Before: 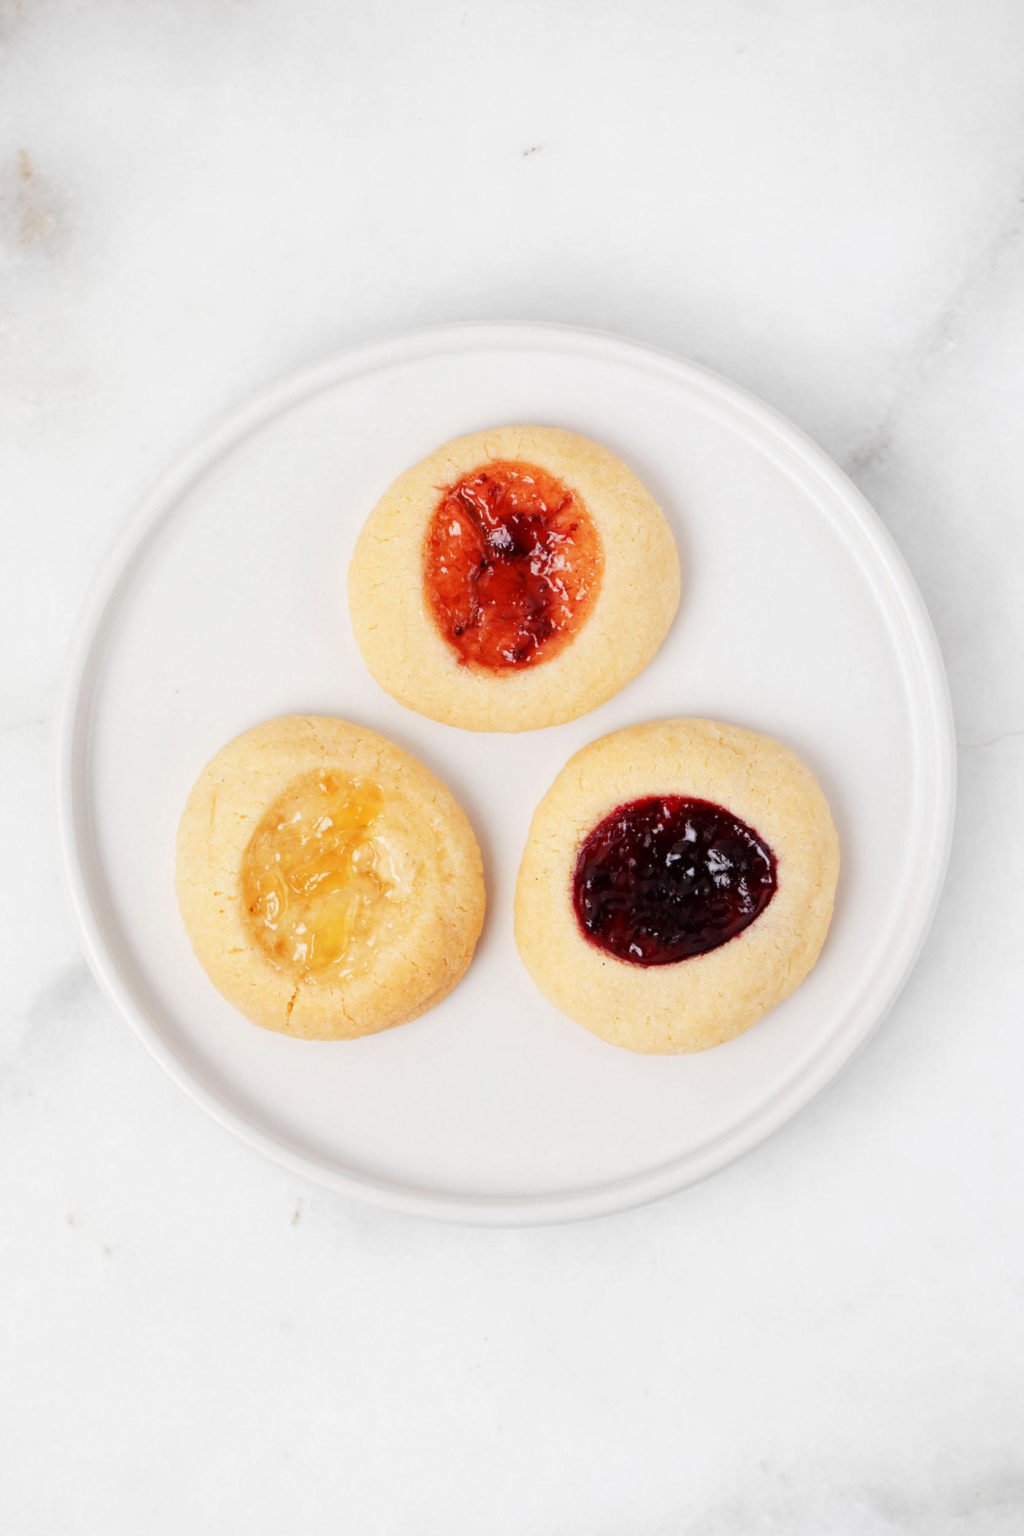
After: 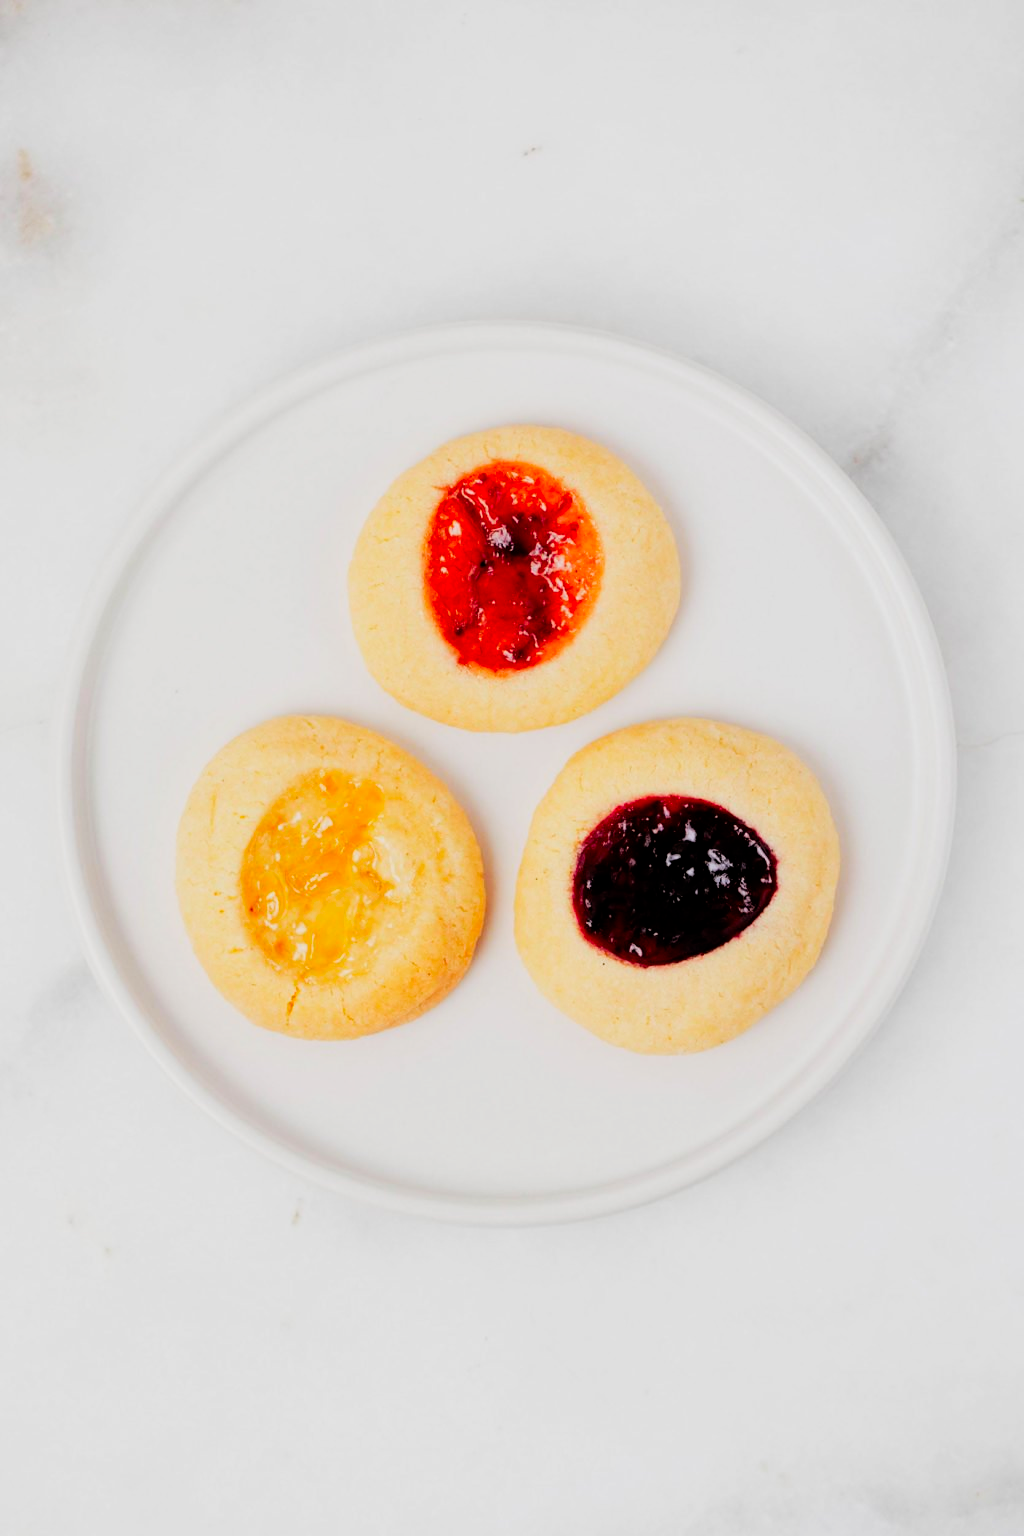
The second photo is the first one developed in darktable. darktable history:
contrast brightness saturation: saturation 0.5
filmic rgb: black relative exposure -5 EV, white relative exposure 3.5 EV, hardness 3.19, contrast 1.2, highlights saturation mix -50%
